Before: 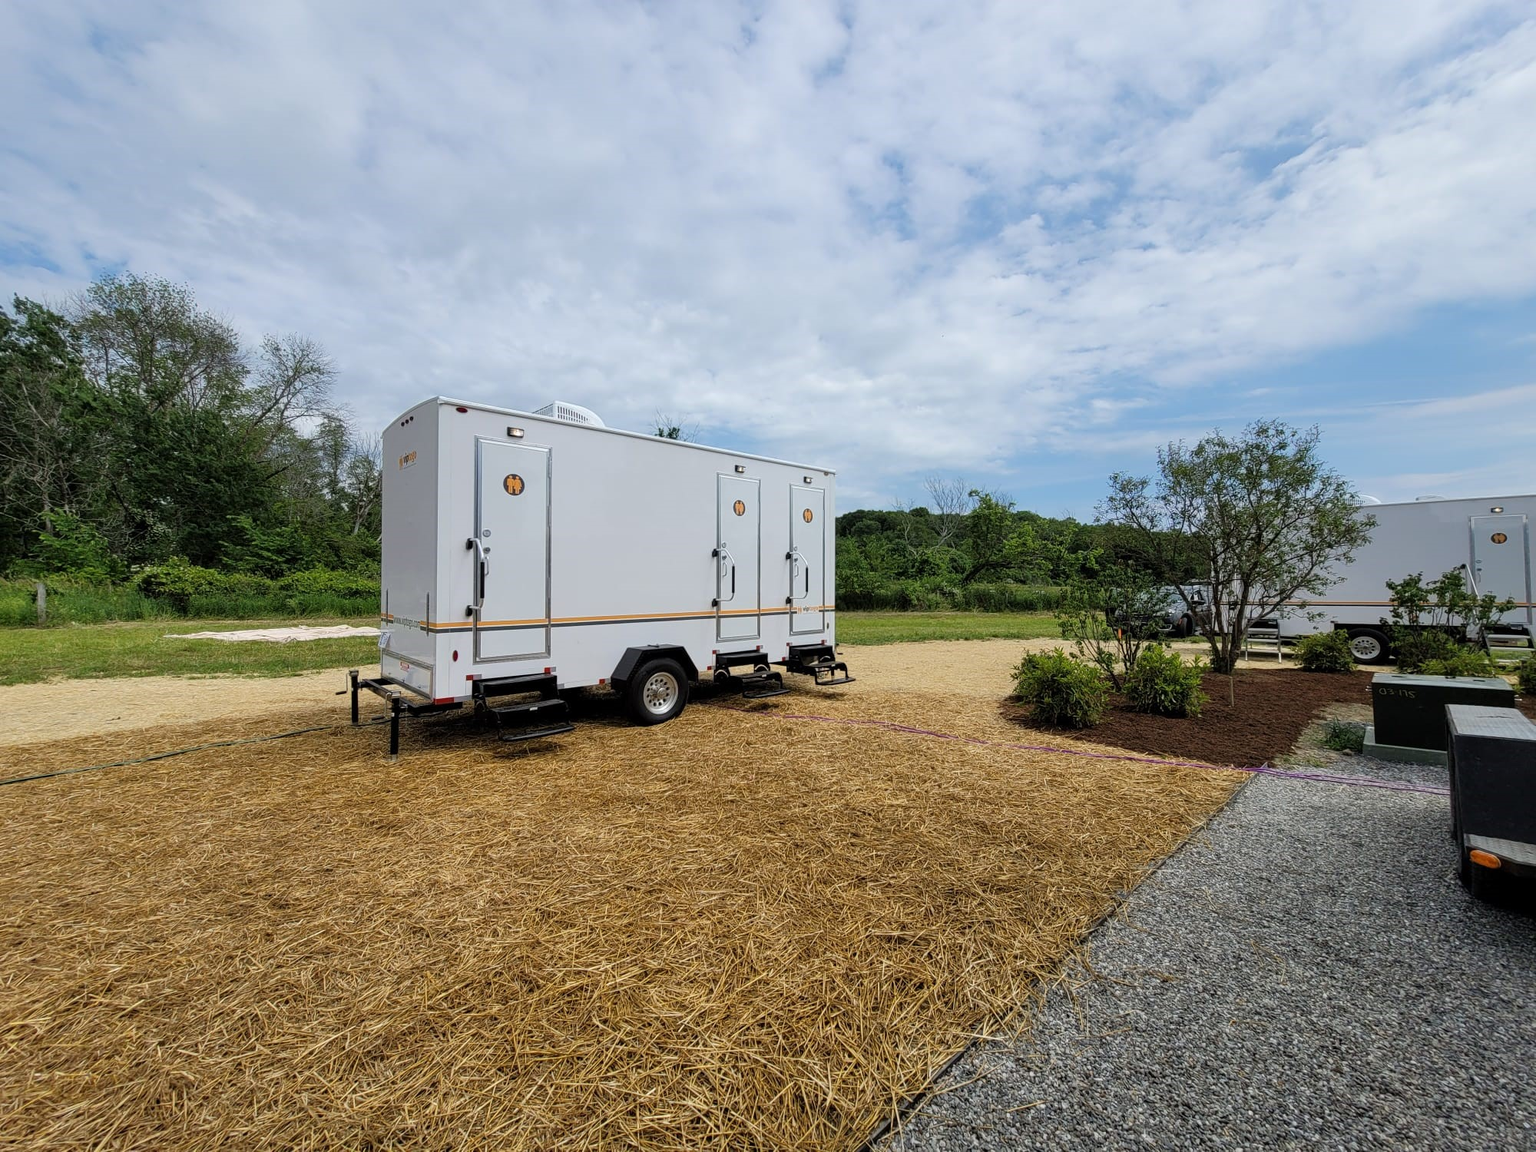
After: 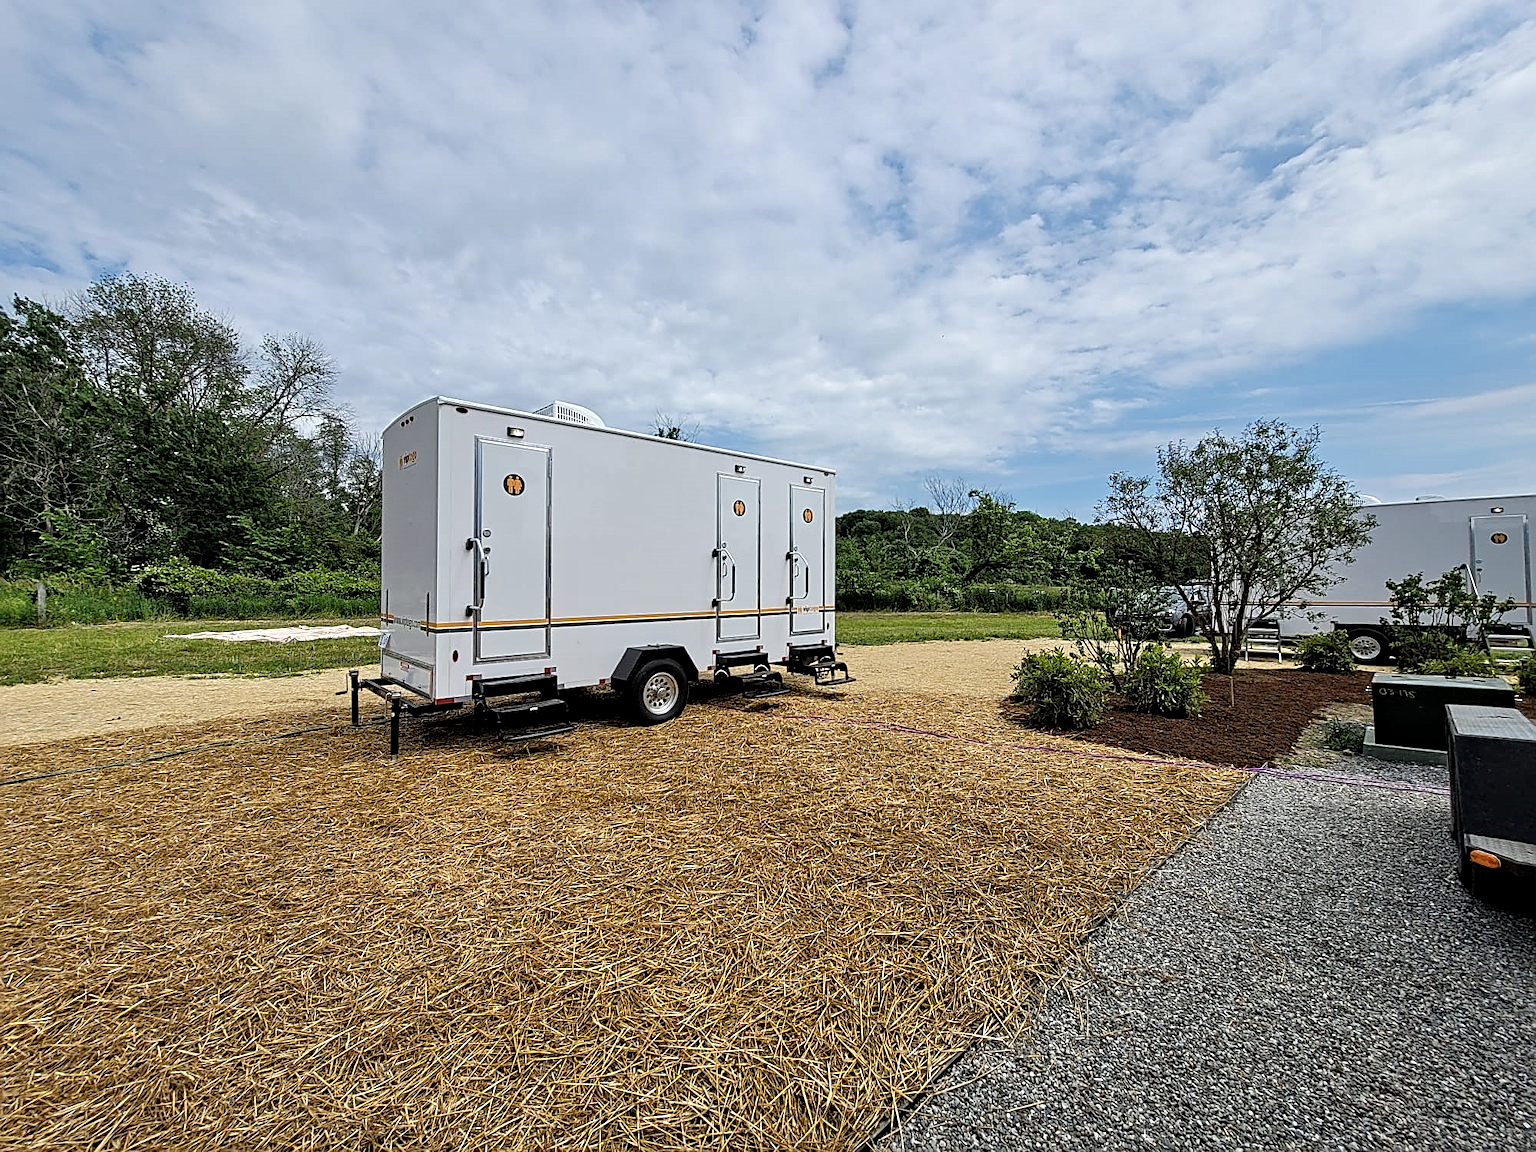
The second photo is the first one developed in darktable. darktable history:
contrast equalizer: y [[0.502, 0.517, 0.543, 0.576, 0.611, 0.631], [0.5 ×6], [0.5 ×6], [0 ×6], [0 ×6]]
sharpen: on, module defaults
